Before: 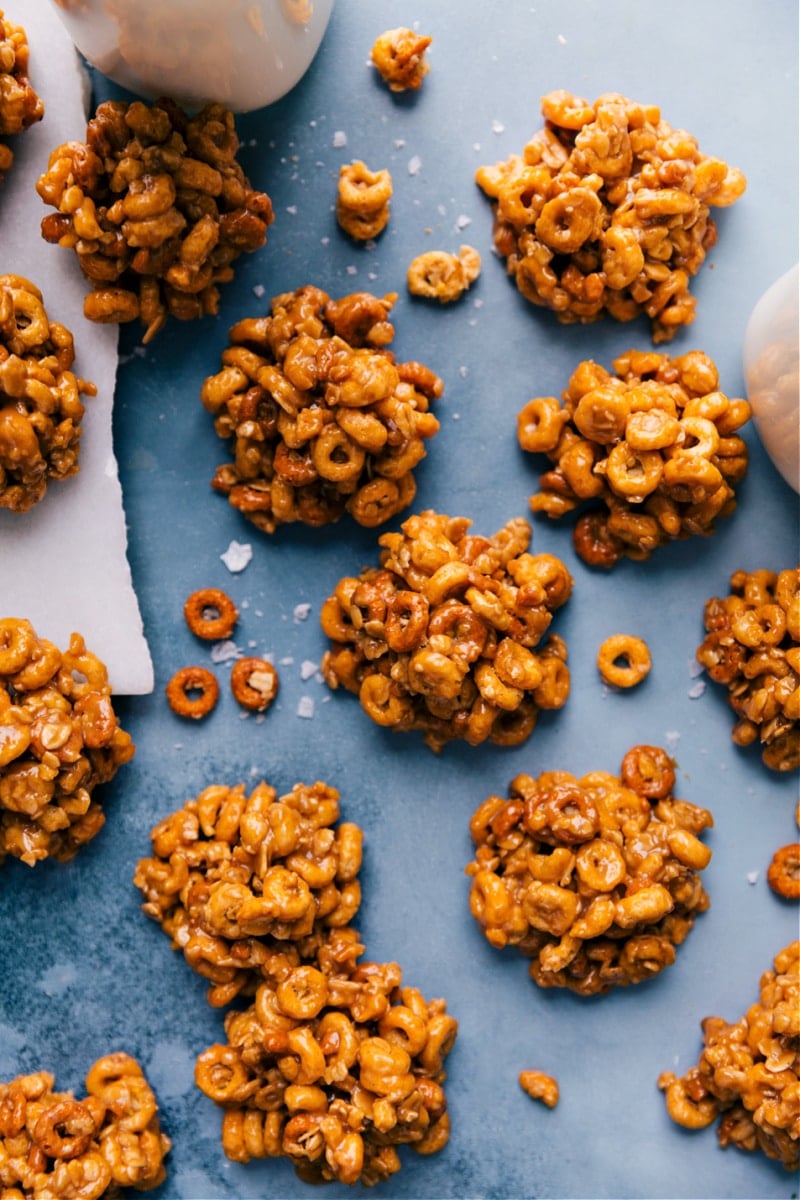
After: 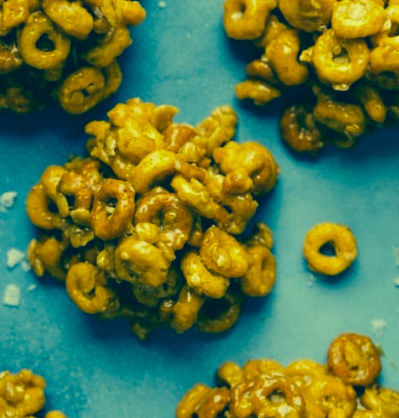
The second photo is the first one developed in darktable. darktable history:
color correction: highlights a* -16.21, highlights b* 39.63, shadows a* -39.88, shadows b* -26.11
crop: left 36.862%, top 34.395%, right 13.209%, bottom 30.695%
